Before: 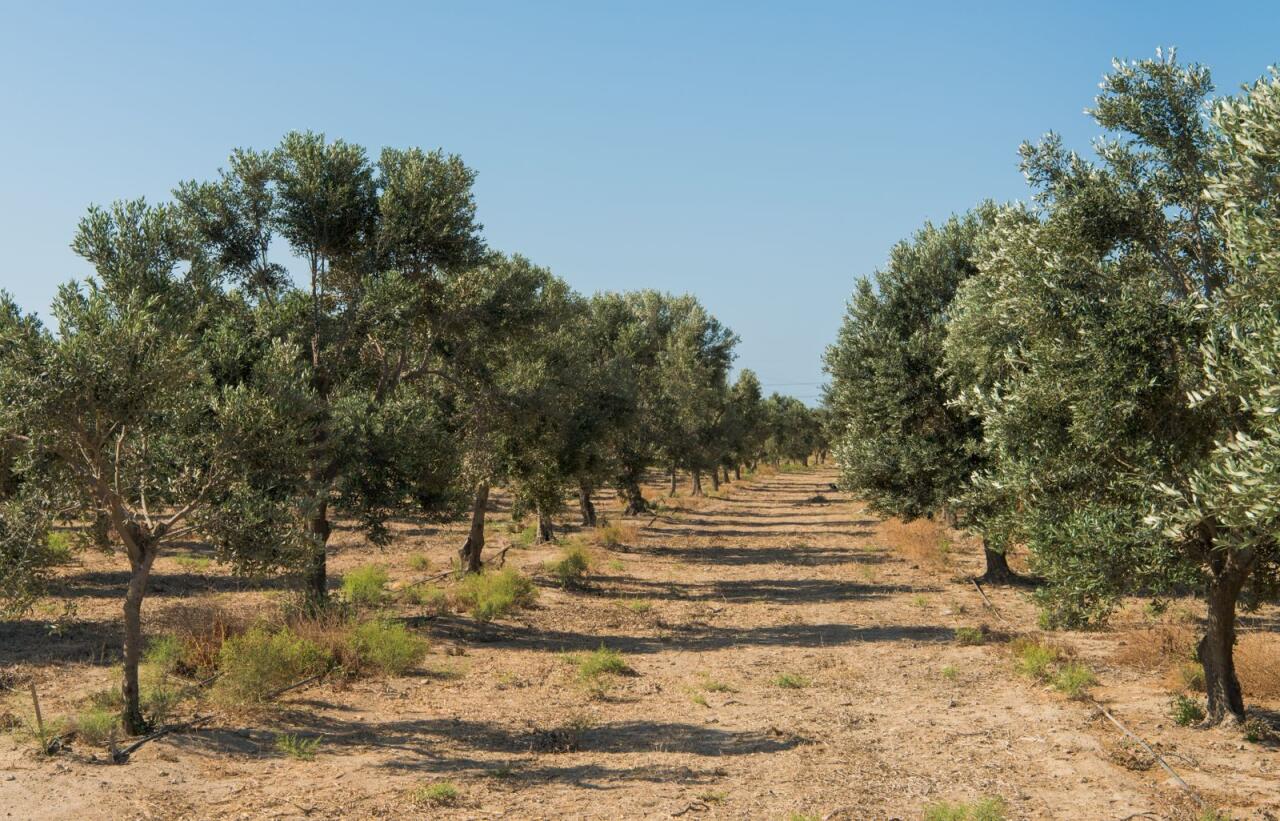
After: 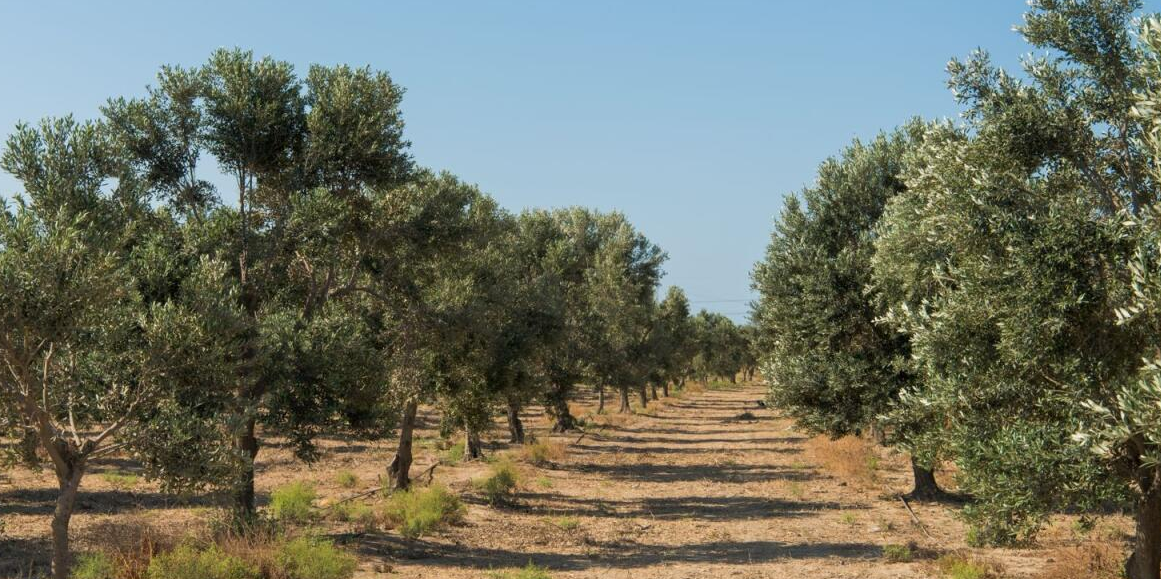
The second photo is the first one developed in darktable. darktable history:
crop: left 5.694%, top 10.181%, right 3.583%, bottom 19.253%
